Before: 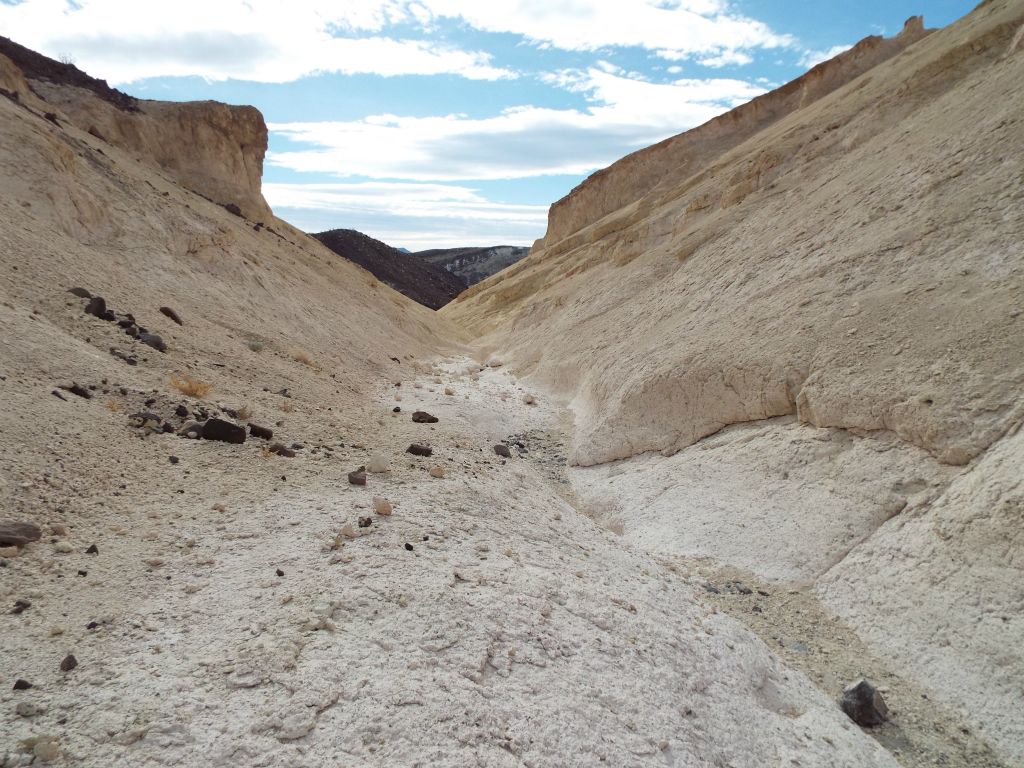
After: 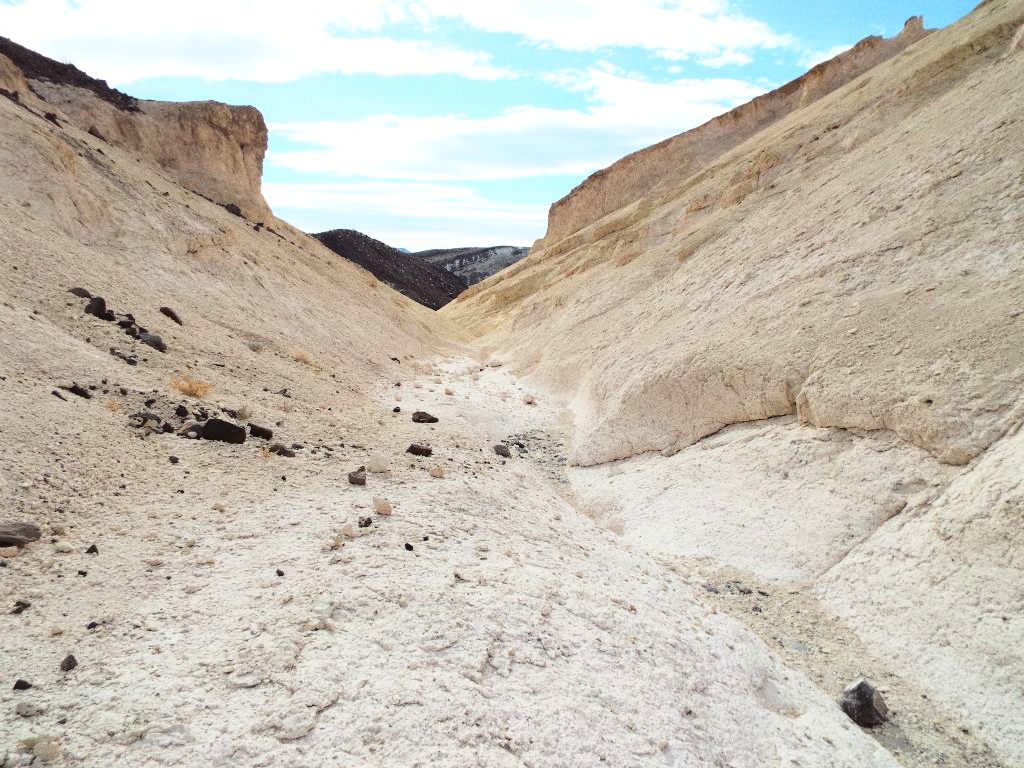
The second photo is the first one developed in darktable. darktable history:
grain: coarseness 3.21 ISO
base curve: curves: ch0 [(0, 0) (0.028, 0.03) (0.121, 0.232) (0.46, 0.748) (0.859, 0.968) (1, 1)]
